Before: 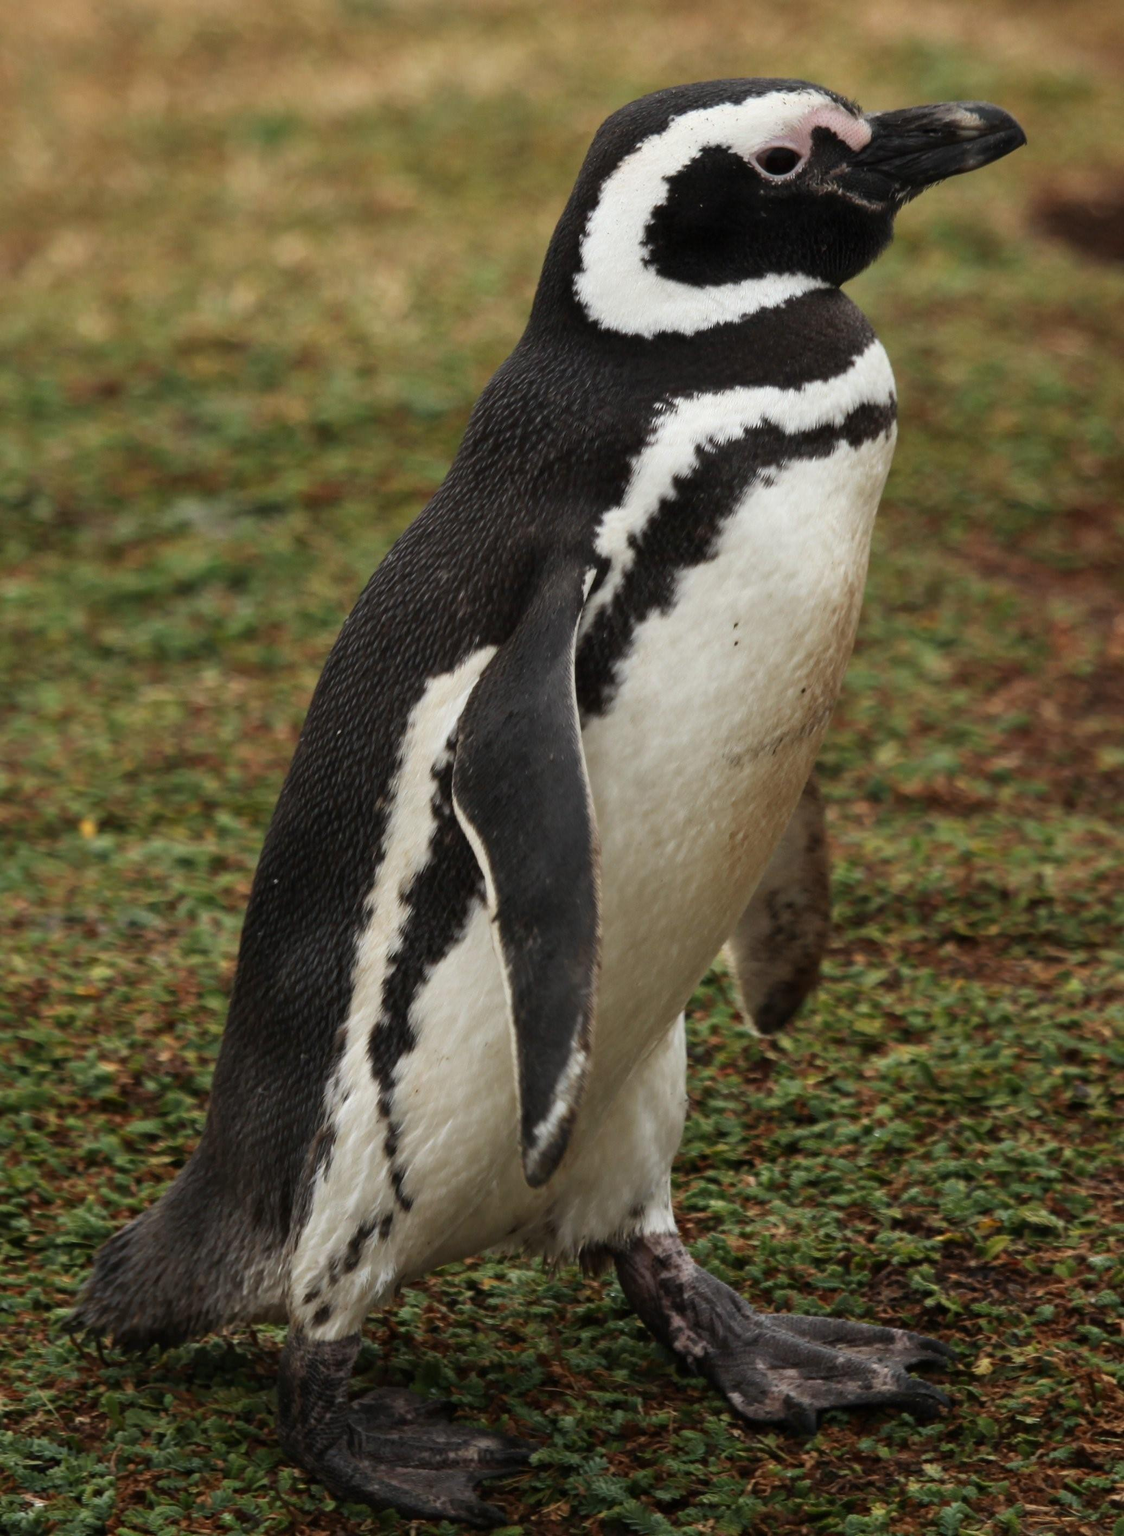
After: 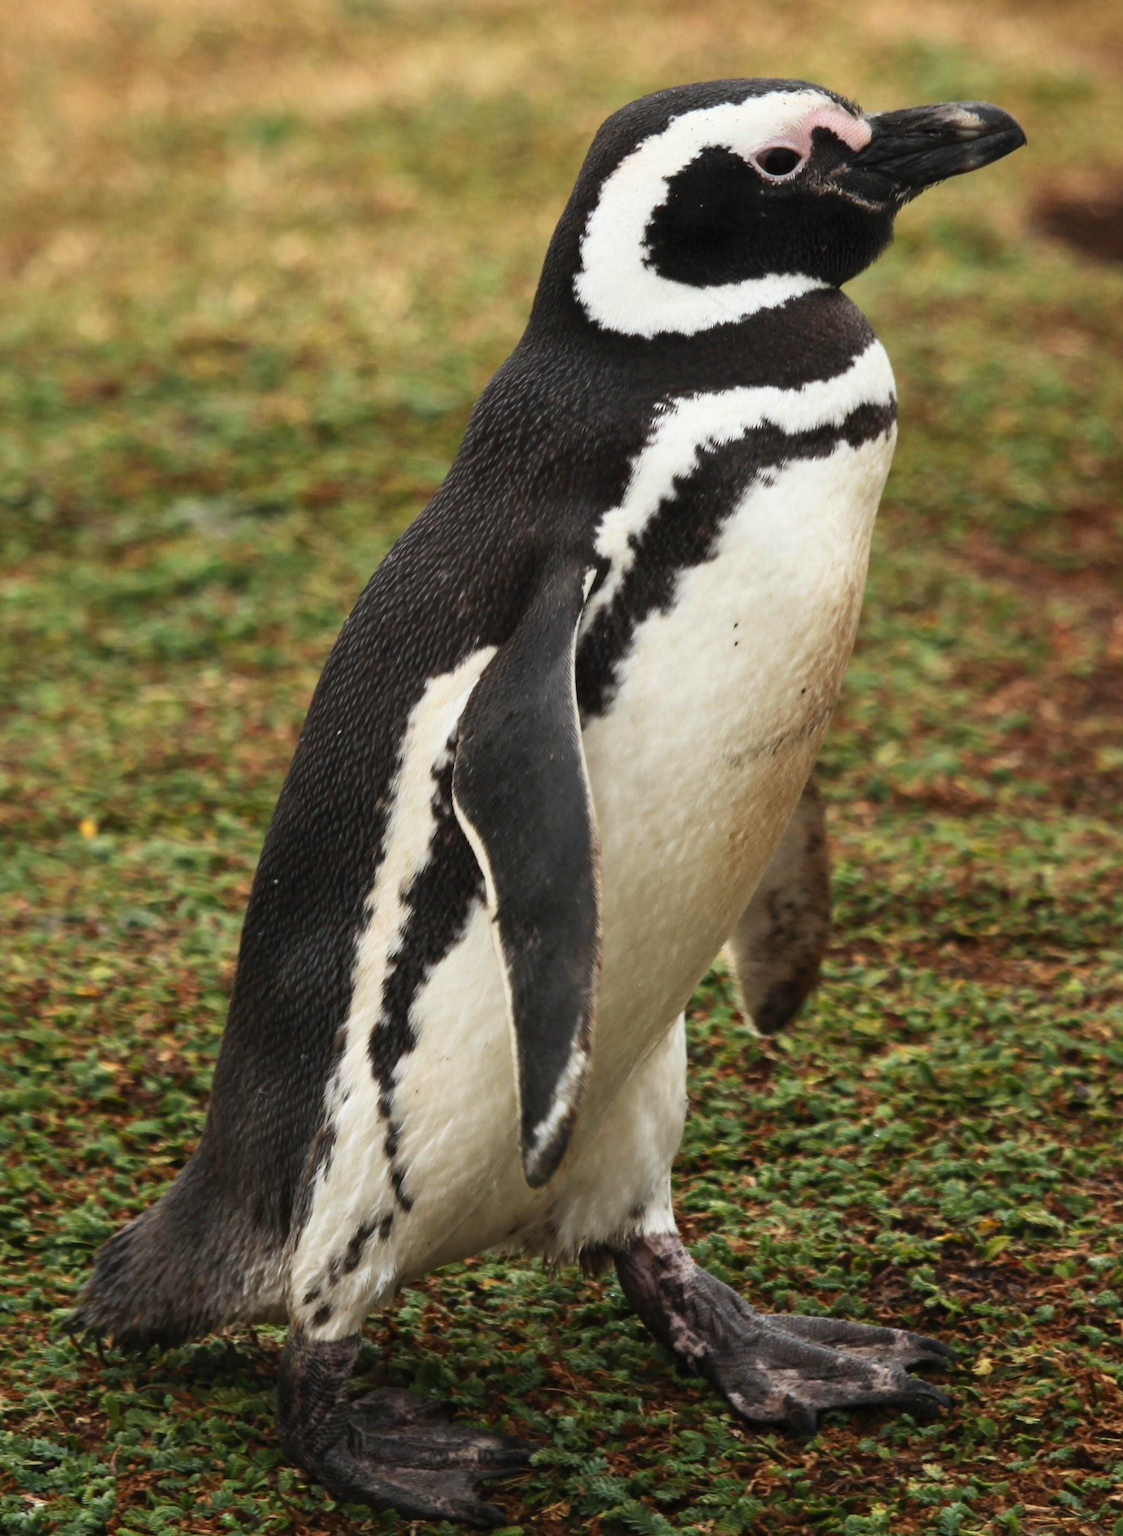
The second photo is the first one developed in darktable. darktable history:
contrast brightness saturation: contrast 0.2, brightness 0.165, saturation 0.22
